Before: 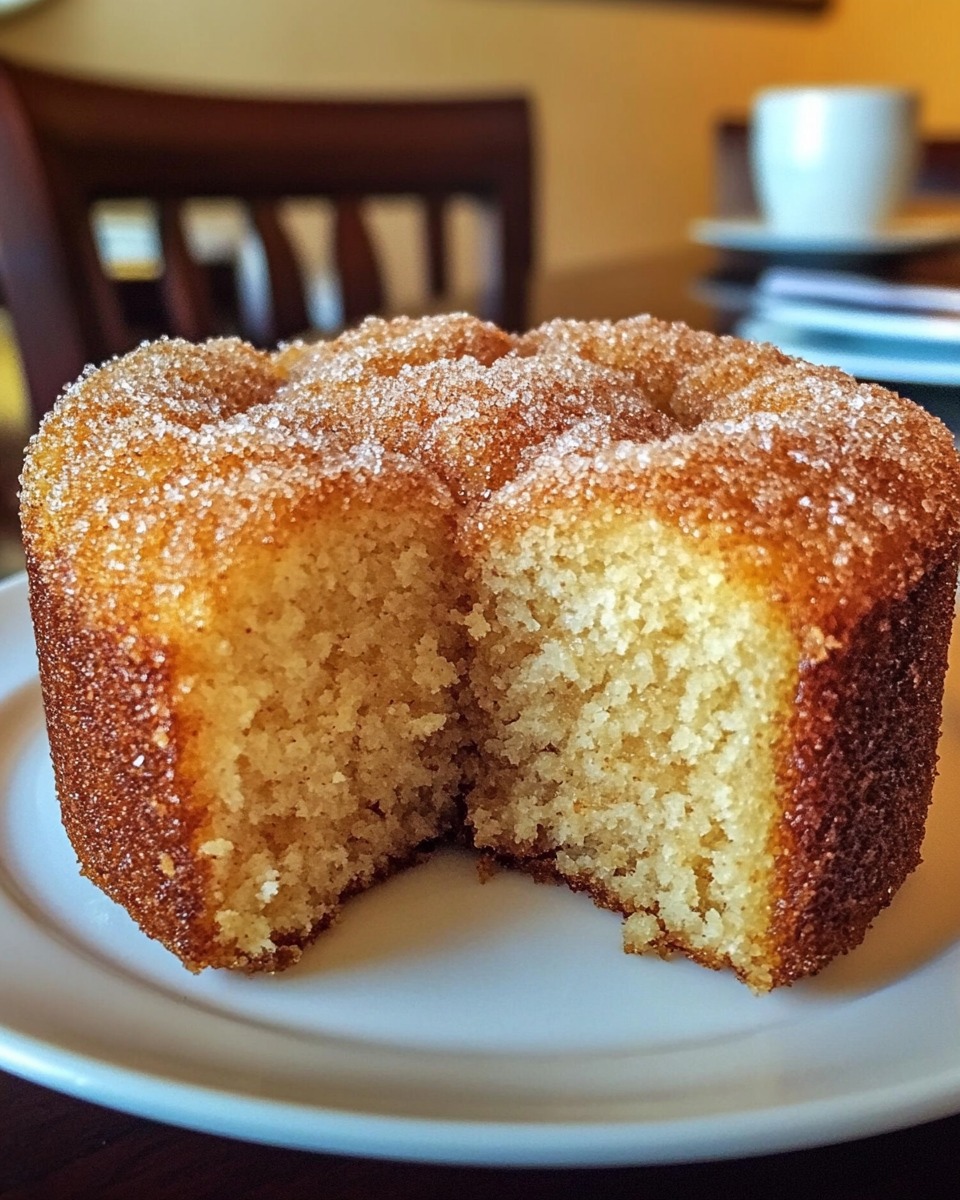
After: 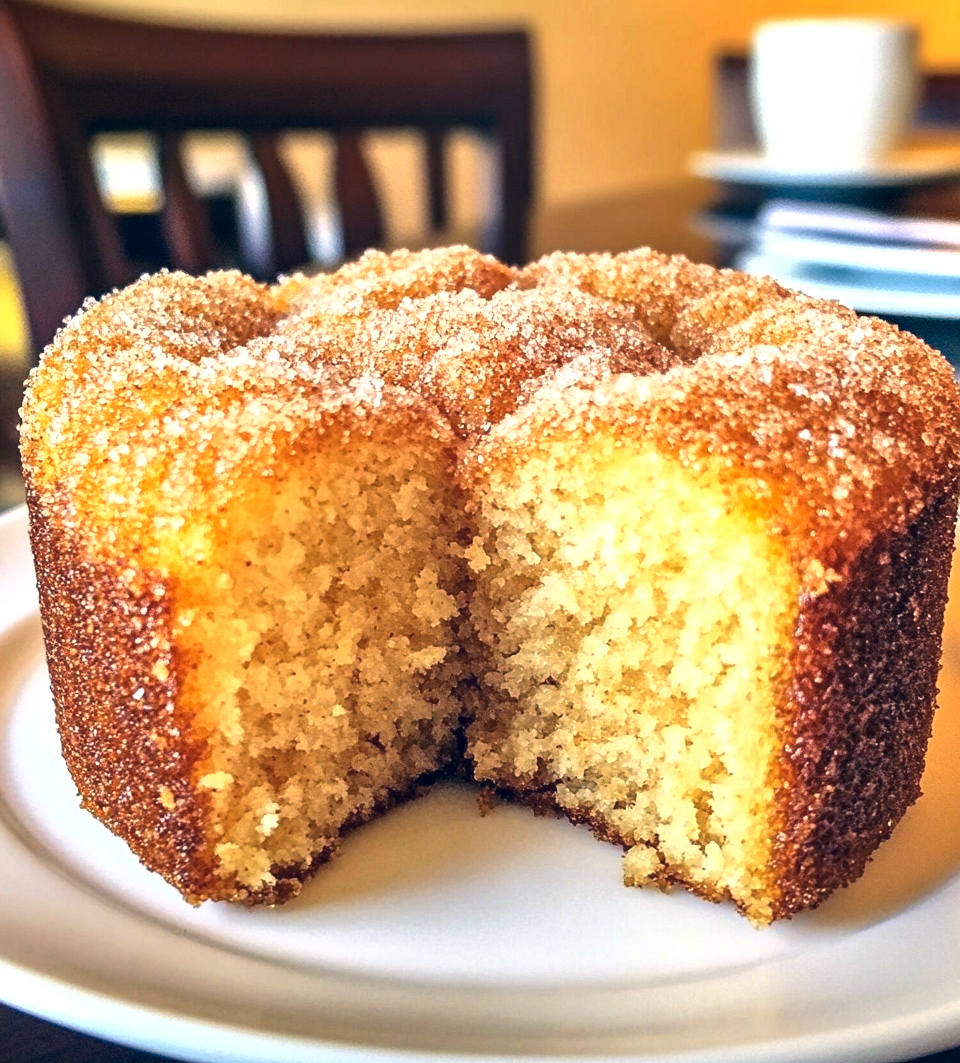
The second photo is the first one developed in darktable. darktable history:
local contrast: highlights 103%, shadows 100%, detail 119%, midtone range 0.2
color correction: highlights a* 10.33, highlights b* 14.16, shadows a* -9.74, shadows b* -14.83
exposure: black level correction 0, exposure 0.689 EV, compensate exposure bias true, compensate highlight preservation false
tone curve: curves: ch0 [(0, 0) (0.003, 0.002) (0.011, 0.01) (0.025, 0.022) (0.044, 0.039) (0.069, 0.061) (0.1, 0.088) (0.136, 0.126) (0.177, 0.167) (0.224, 0.211) (0.277, 0.27) (0.335, 0.335) (0.399, 0.407) (0.468, 0.485) (0.543, 0.569) (0.623, 0.659) (0.709, 0.756) (0.801, 0.851) (0.898, 0.961) (1, 1)], color space Lab, independent channels, preserve colors none
crop and rotate: top 5.587%, bottom 5.79%
